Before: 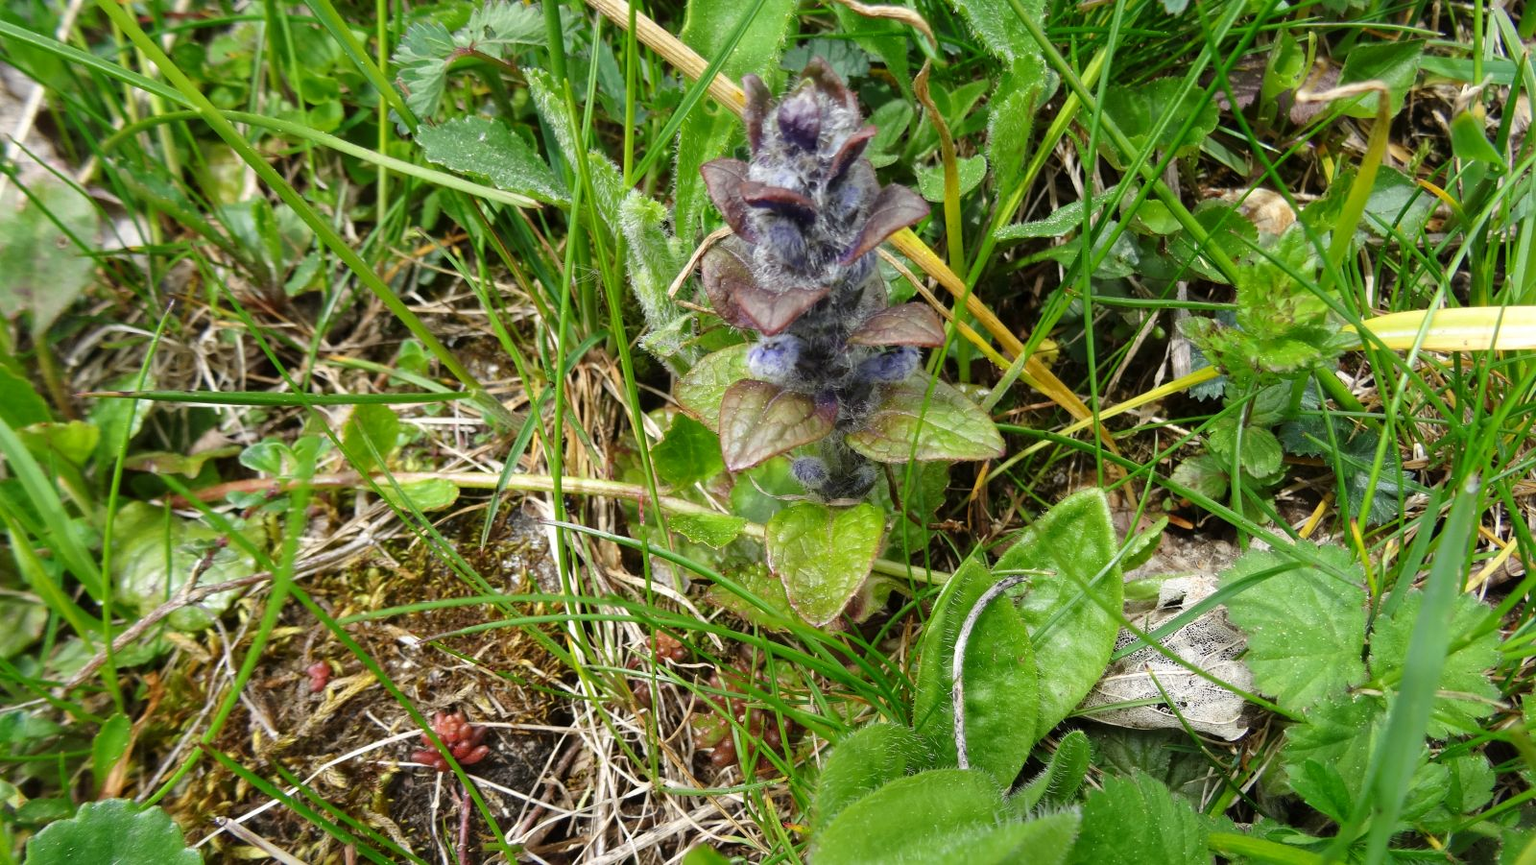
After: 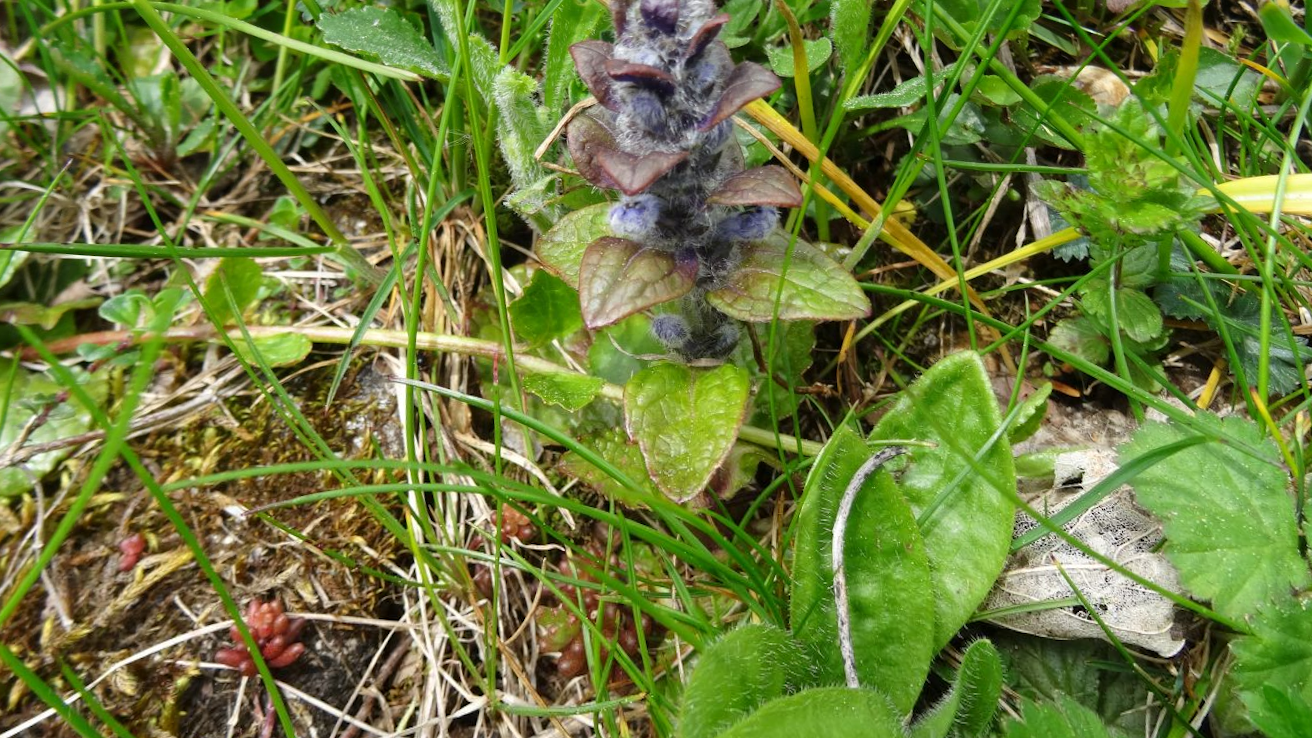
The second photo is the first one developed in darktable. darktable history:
rotate and perspective: rotation 0.72°, lens shift (vertical) -0.352, lens shift (horizontal) -0.051, crop left 0.152, crop right 0.859, crop top 0.019, crop bottom 0.964
crop: top 7.625%, bottom 8.027%
